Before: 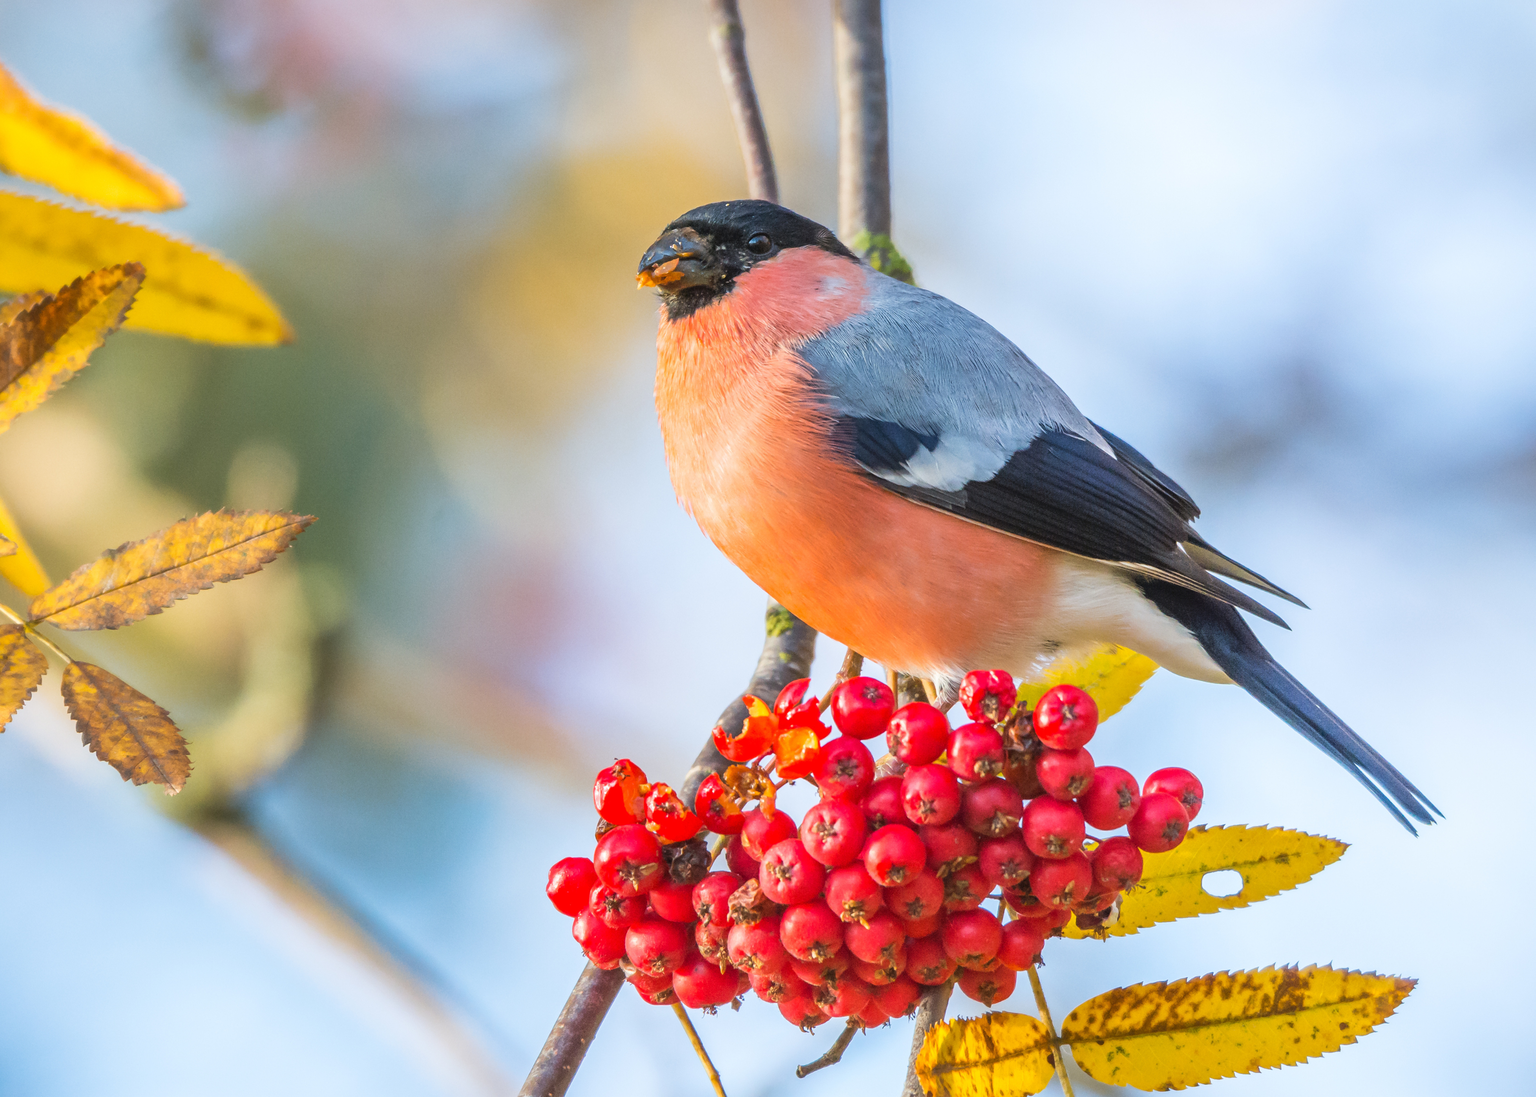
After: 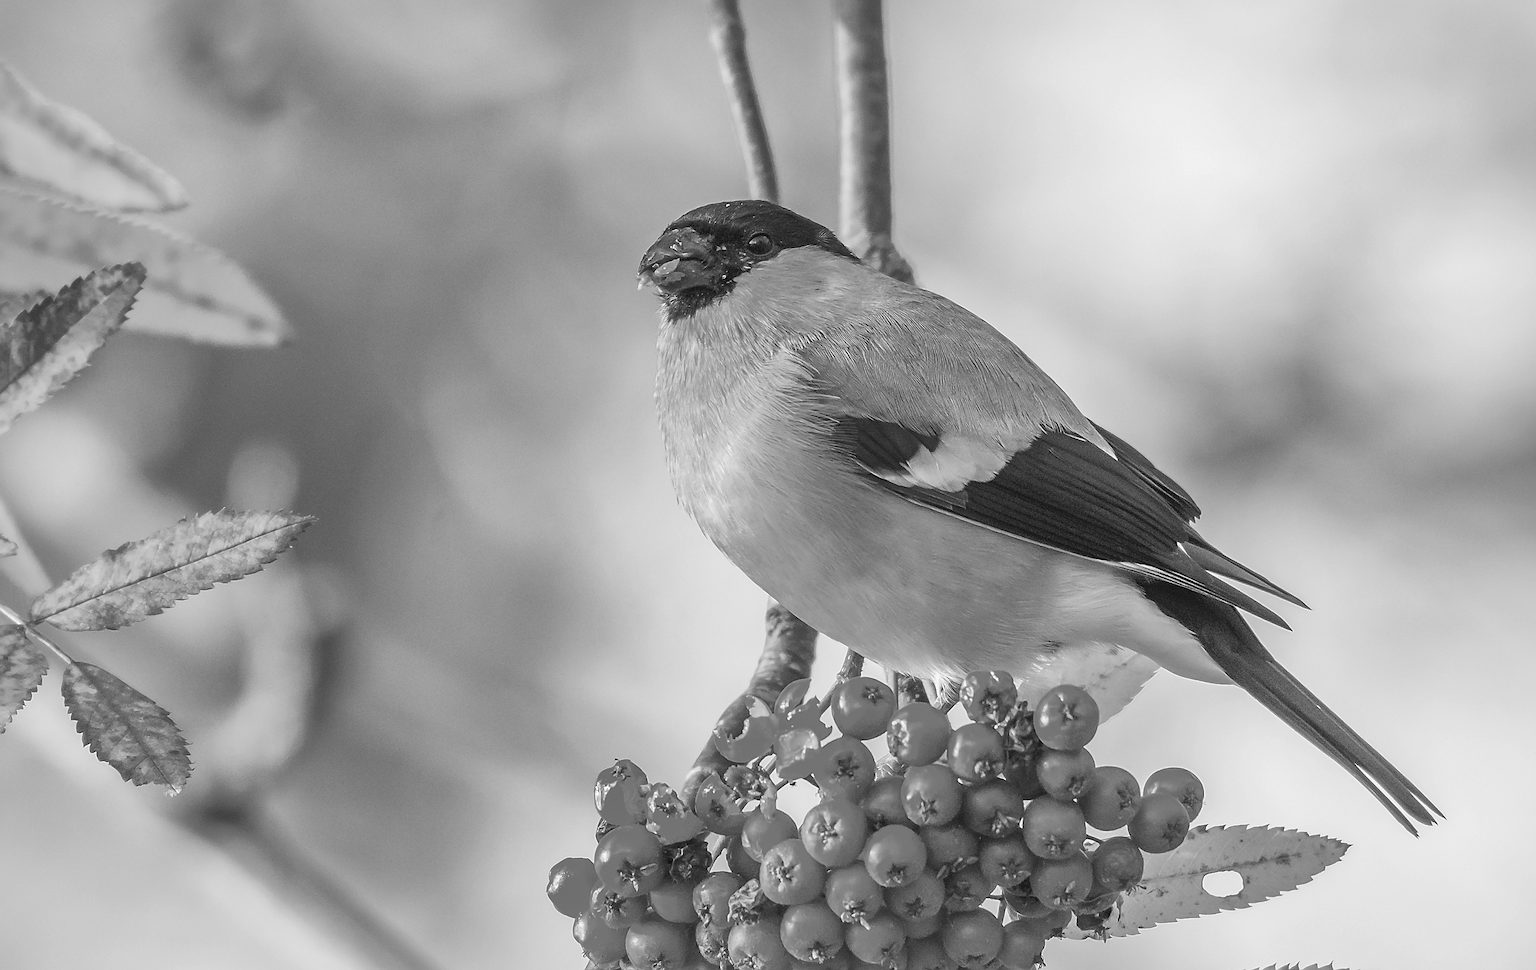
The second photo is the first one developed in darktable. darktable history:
shadows and highlights: on, module defaults
crop and rotate: top 0%, bottom 11.49%
sharpen: radius 1.4, amount 1.25, threshold 0.7
tone curve: curves: ch0 [(0, 0) (0.641, 0.595) (1, 1)], color space Lab, linked channels, preserve colors none
color correction: highlights a* 0.816, highlights b* 2.78, saturation 1.1
contrast brightness saturation: contrast 0.1, brightness 0.02, saturation 0.02
monochrome: on, module defaults
